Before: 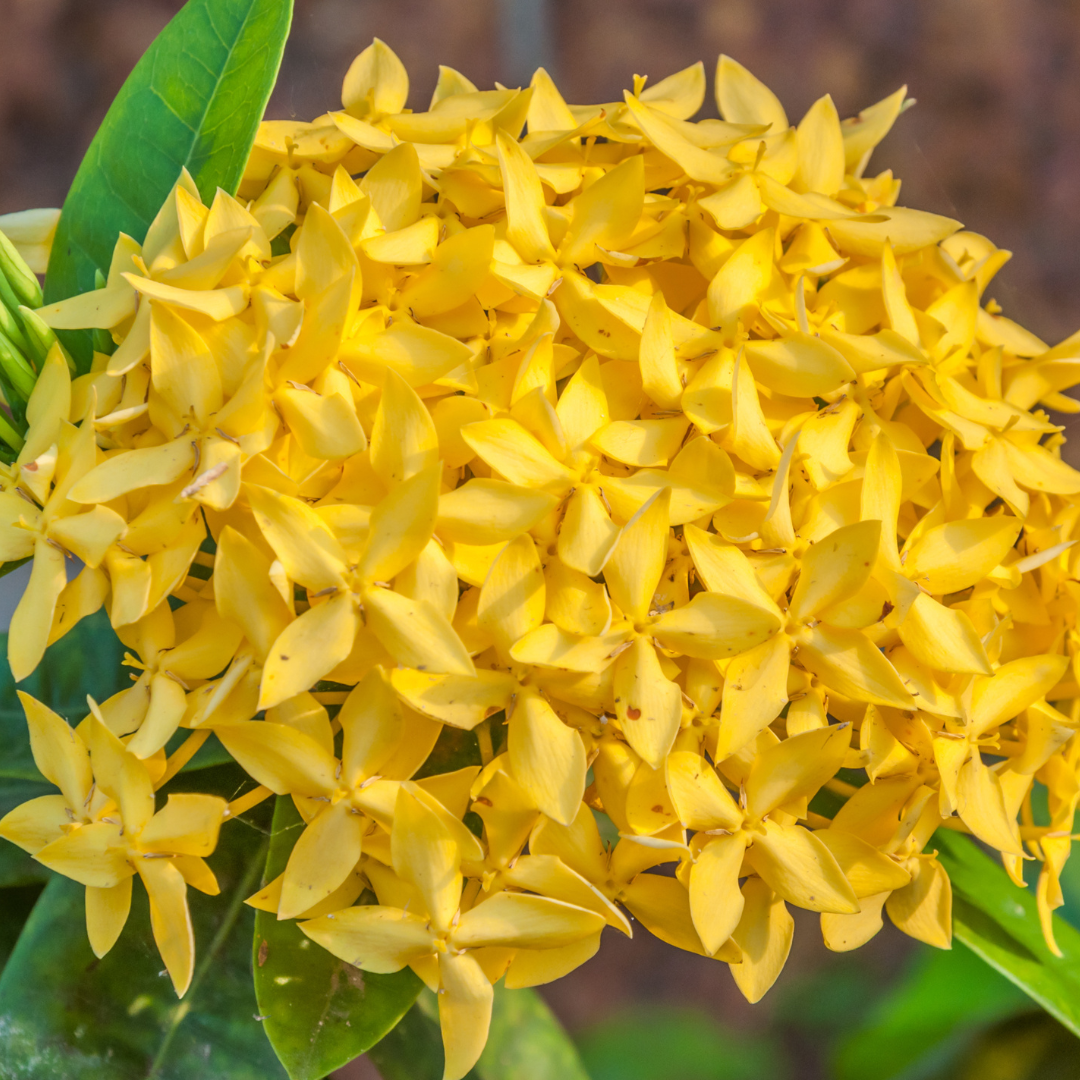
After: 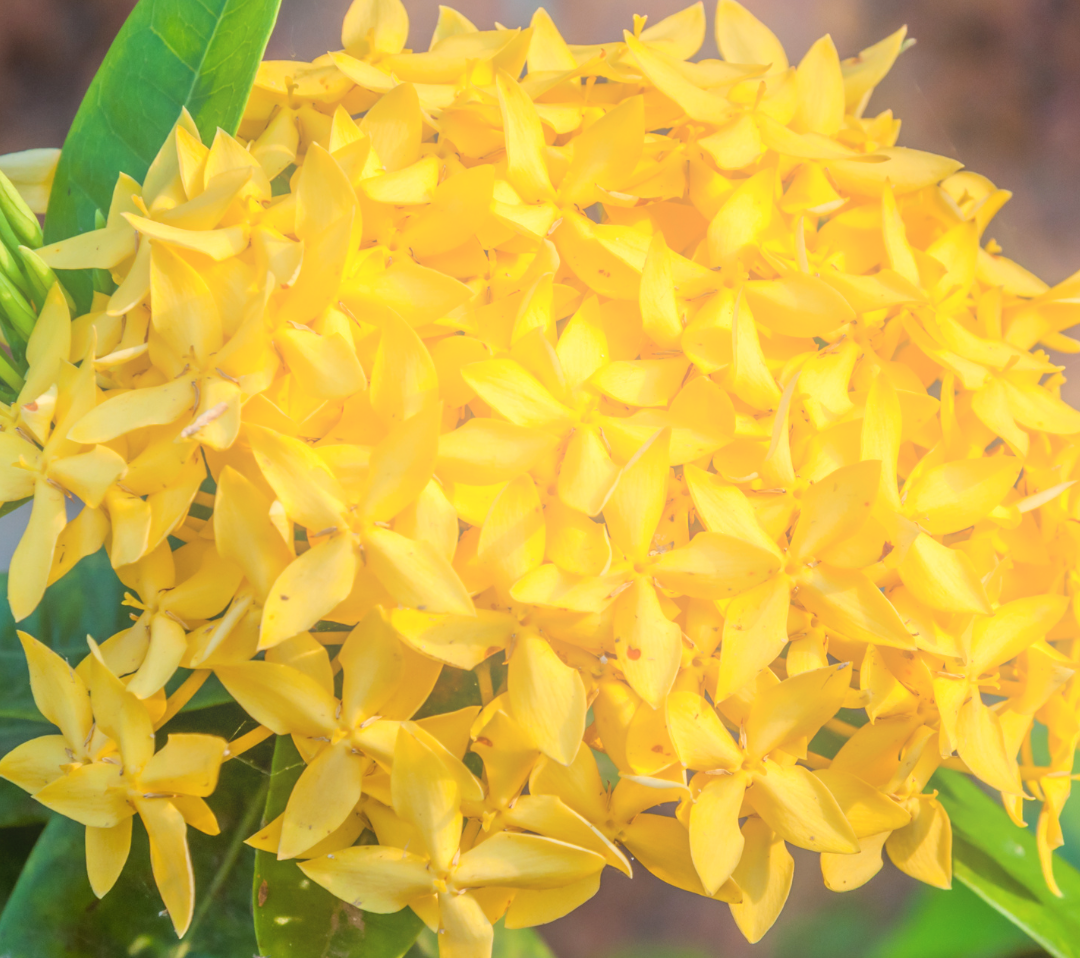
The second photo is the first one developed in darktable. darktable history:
bloom: on, module defaults
crop and rotate: top 5.609%, bottom 5.609%
